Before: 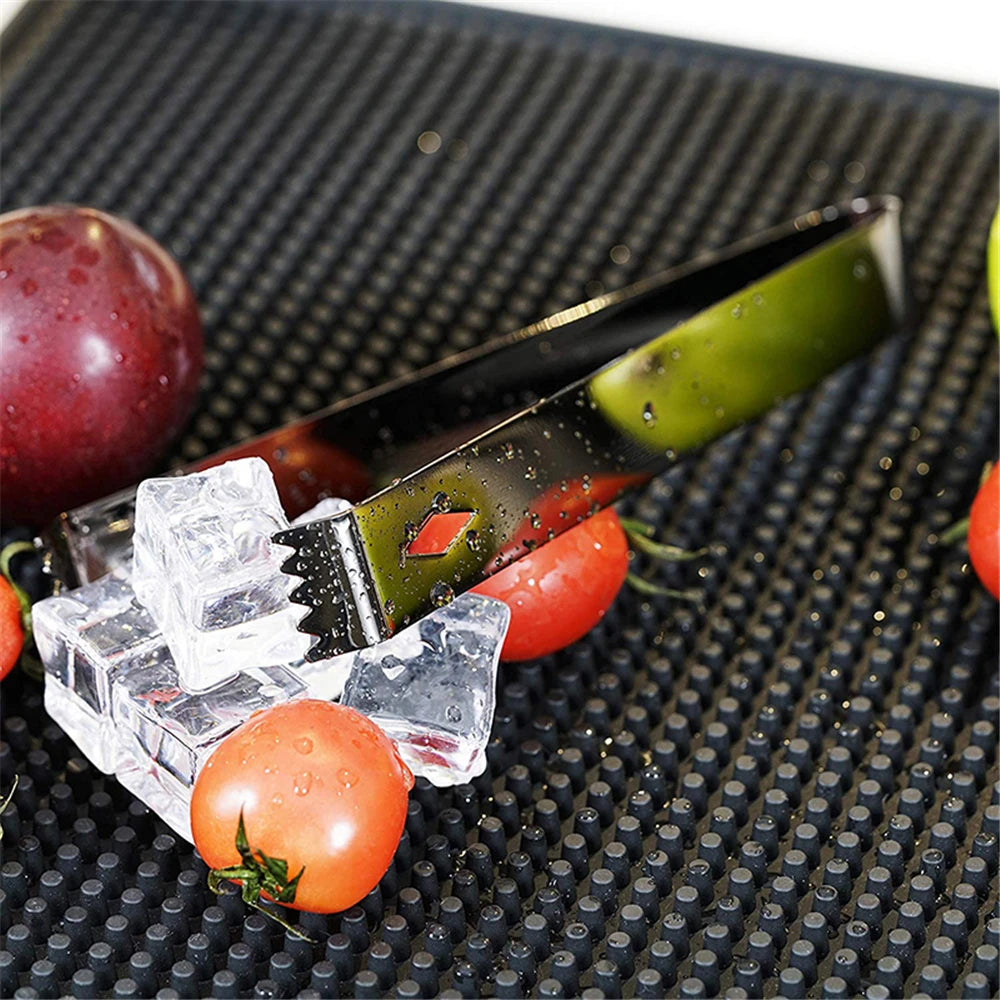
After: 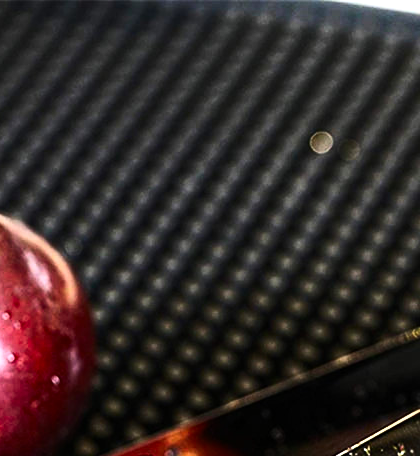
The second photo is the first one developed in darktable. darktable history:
crop and rotate: left 10.808%, top 0.07%, right 47.161%, bottom 54.304%
tone equalizer: -8 EV -1.1 EV, -7 EV -0.989 EV, -6 EV -0.829 EV, -5 EV -0.595 EV, -3 EV 0.574 EV, -2 EV 0.878 EV, -1 EV 0.997 EV, +0 EV 1.06 EV, edges refinement/feathering 500, mask exposure compensation -1.57 EV, preserve details no
contrast brightness saturation: contrast 0.234, brightness 0.098, saturation 0.294
